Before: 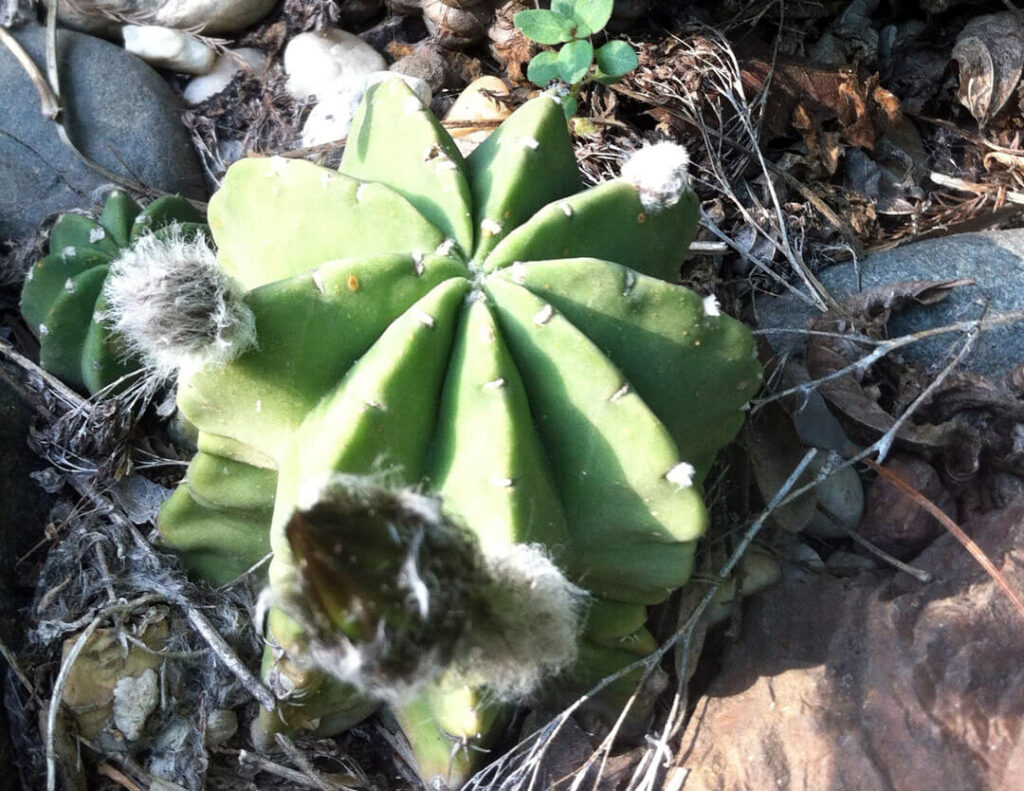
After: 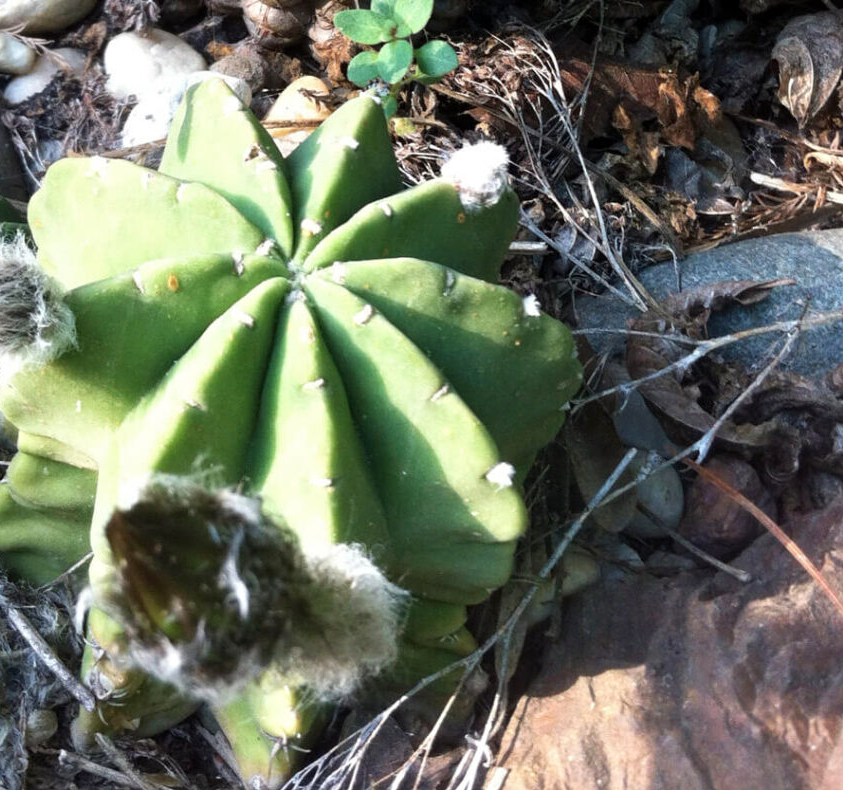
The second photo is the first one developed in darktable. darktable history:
crop: left 17.582%, bottom 0.031%
tone equalizer: on, module defaults
velvia: strength 15%
